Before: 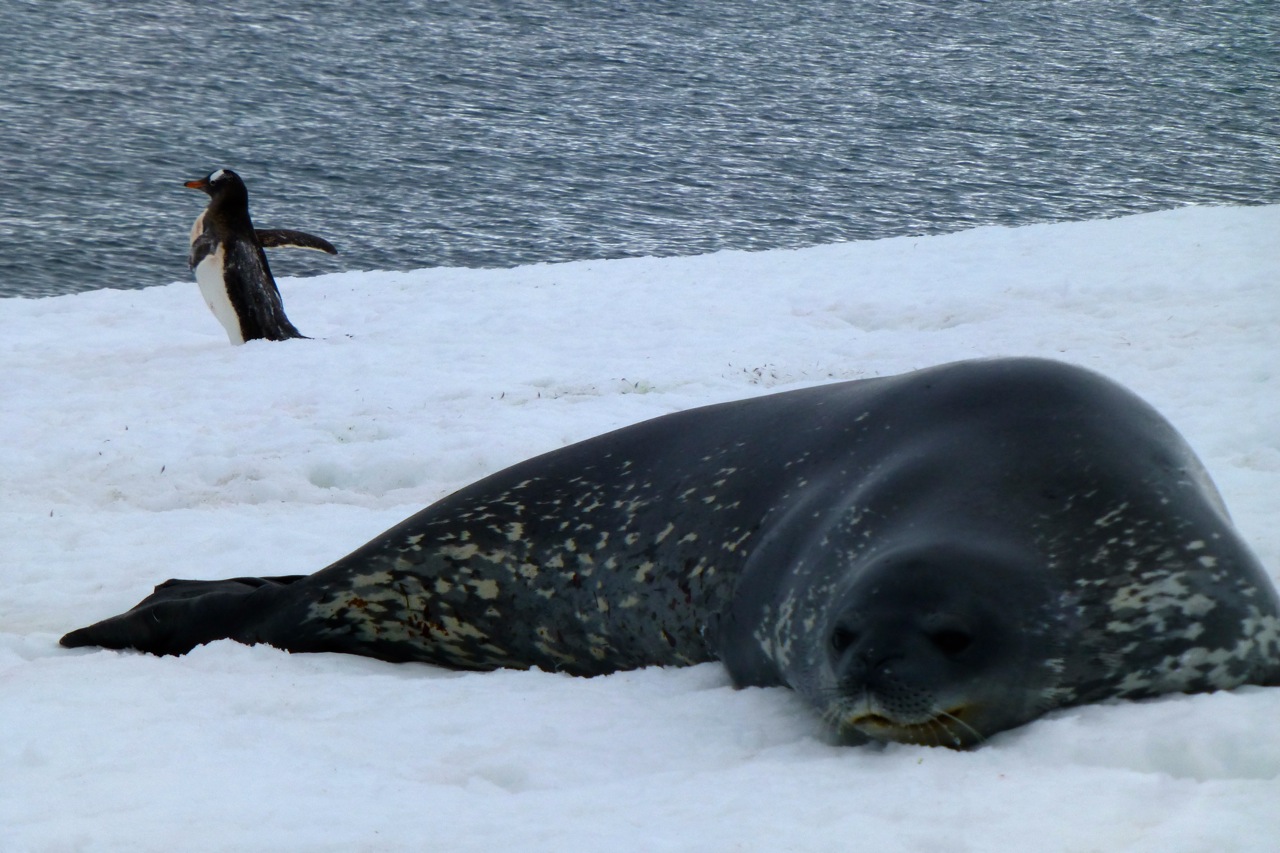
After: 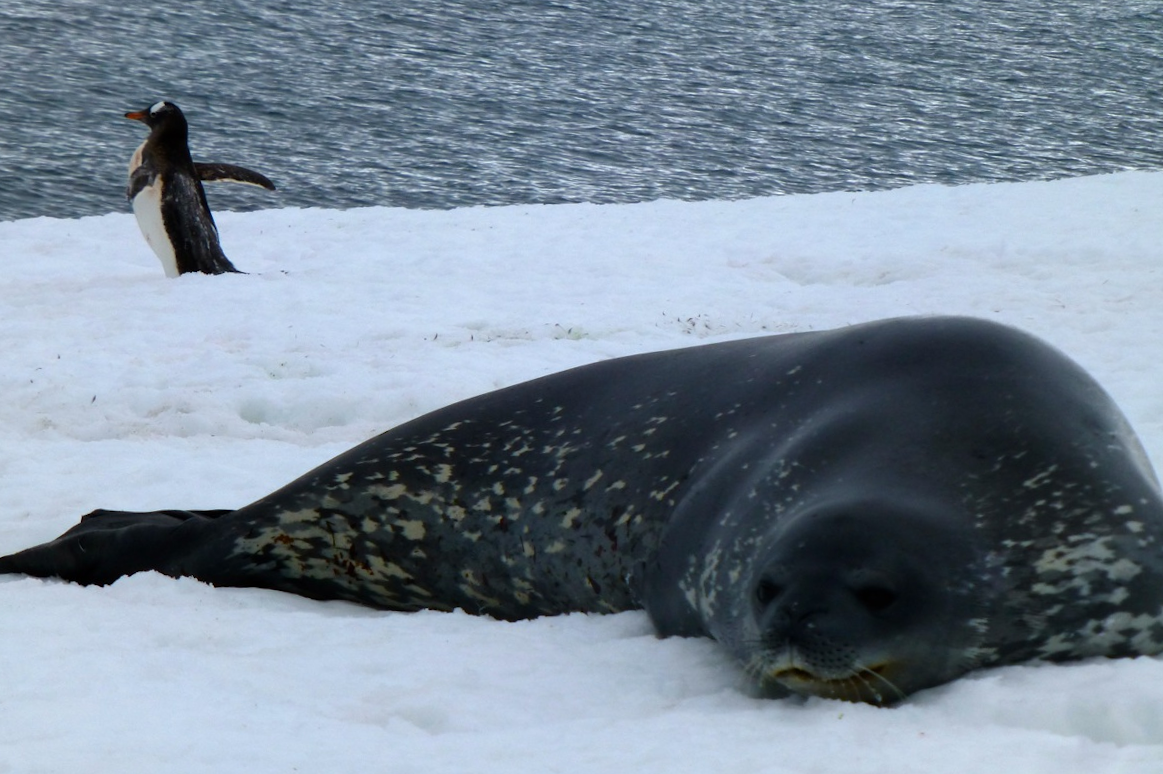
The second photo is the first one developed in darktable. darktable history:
crop and rotate: angle -1.93°, left 3.083%, top 4.17%, right 1.484%, bottom 0.518%
